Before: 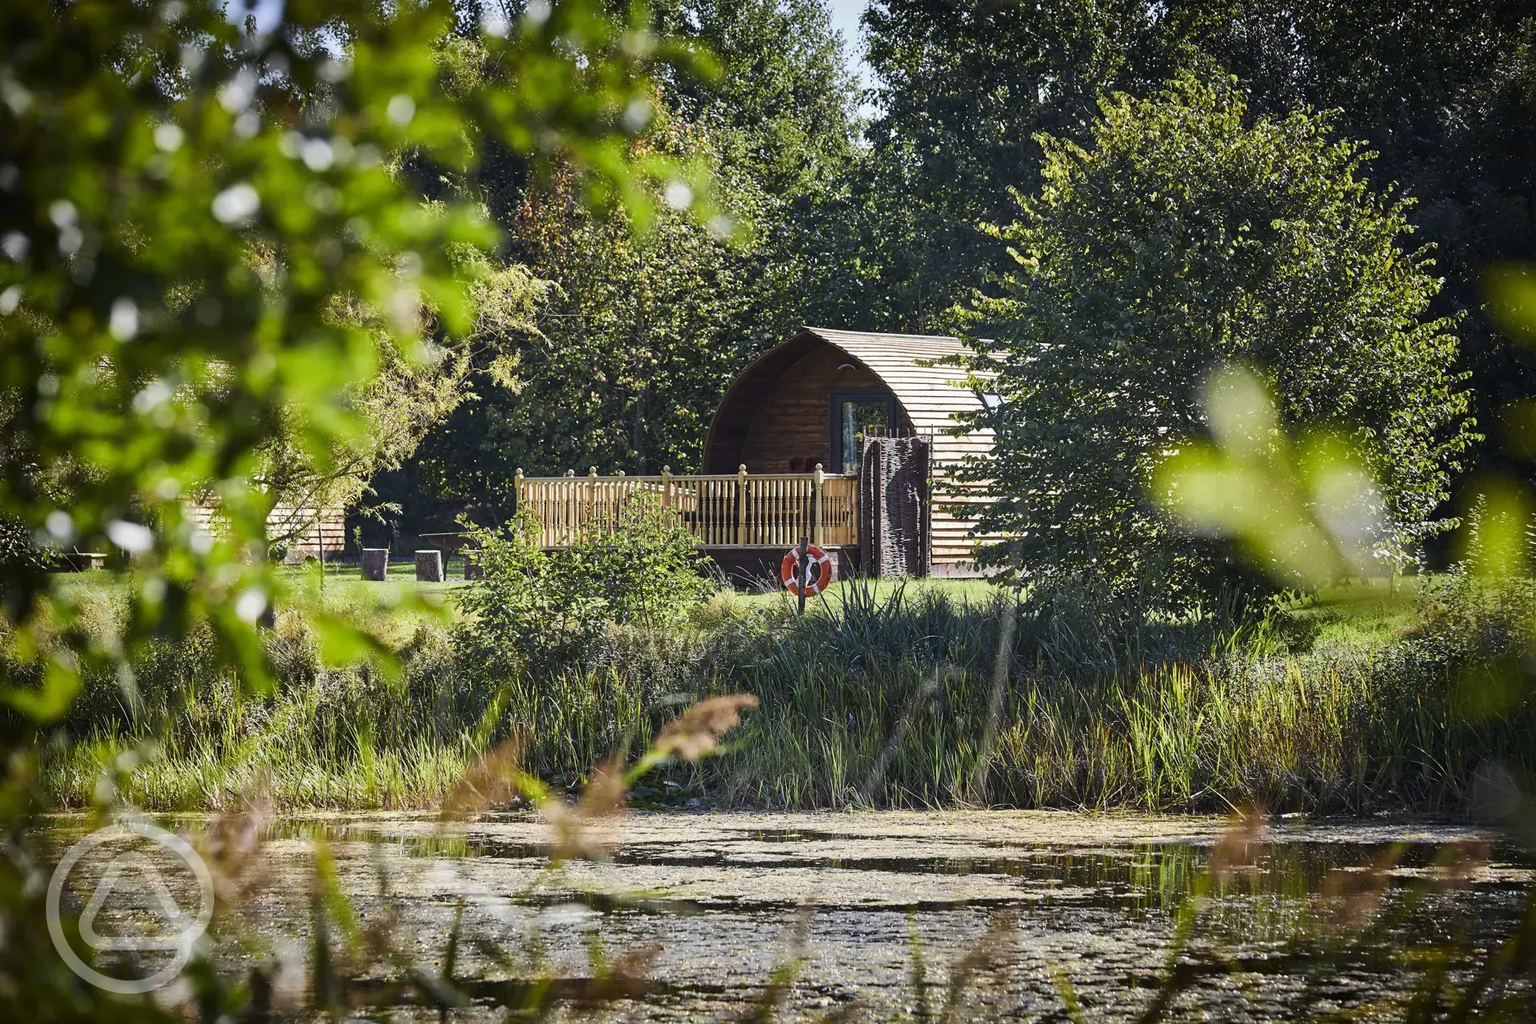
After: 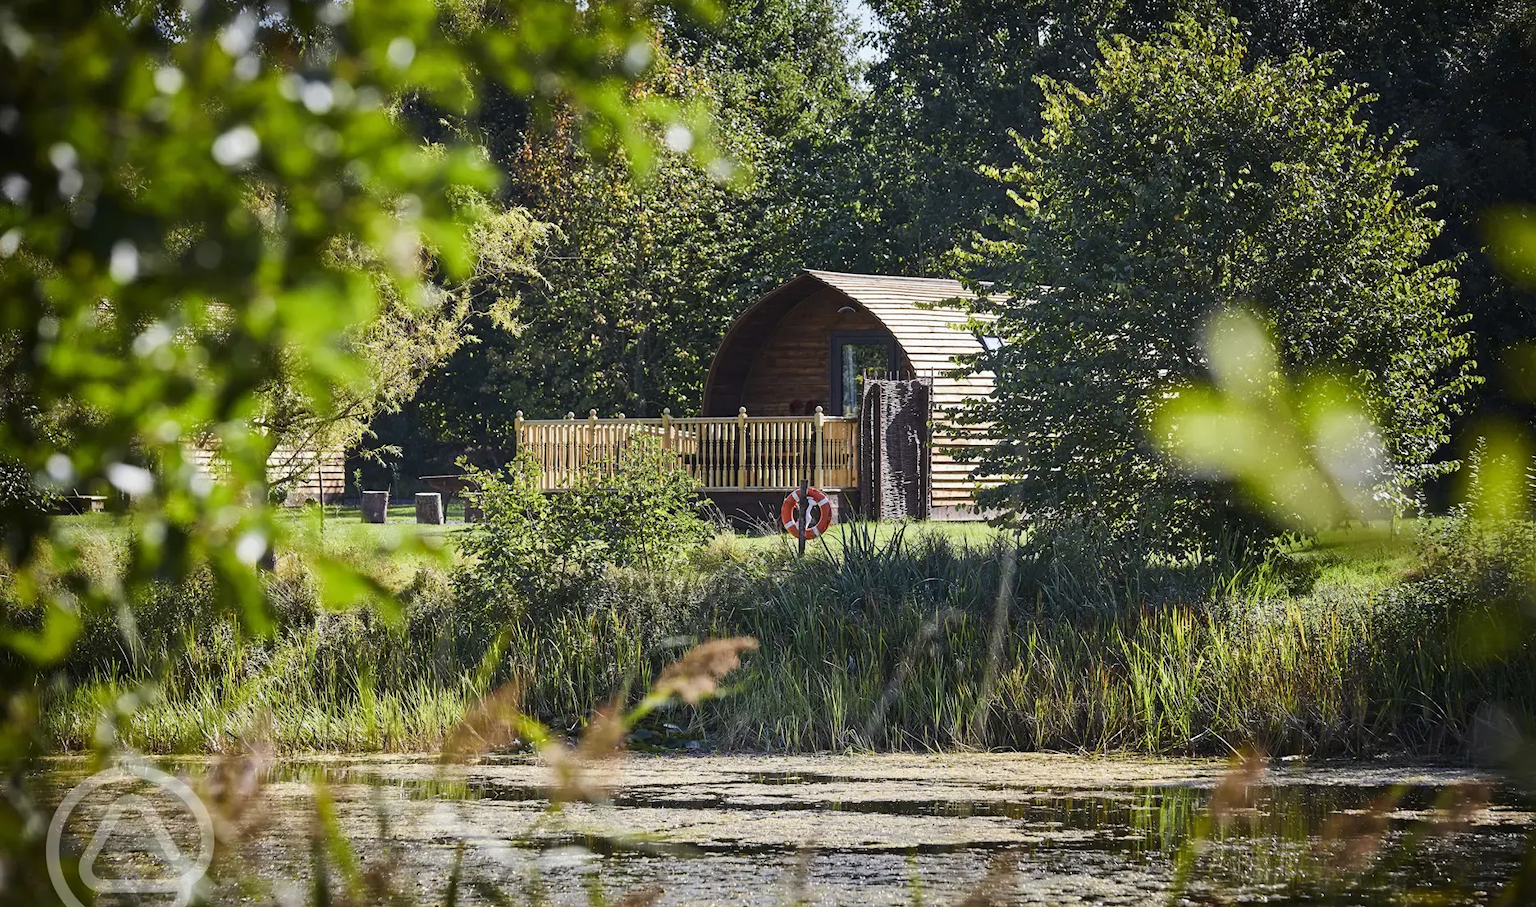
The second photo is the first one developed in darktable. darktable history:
crop and rotate: top 5.612%, bottom 5.716%
